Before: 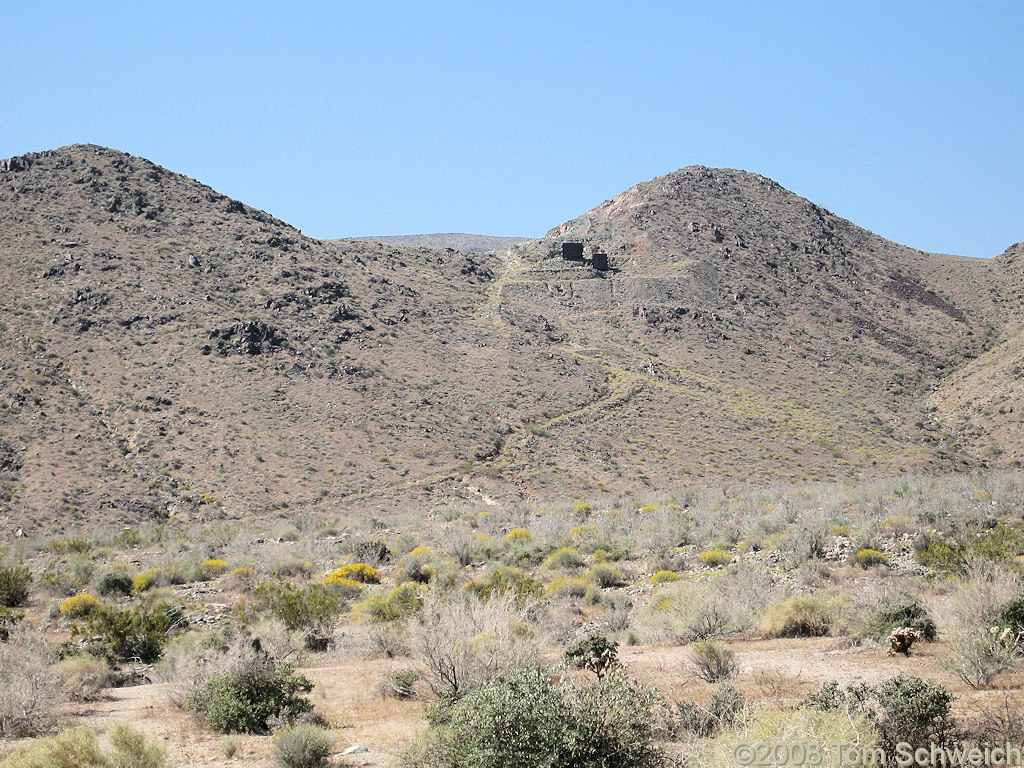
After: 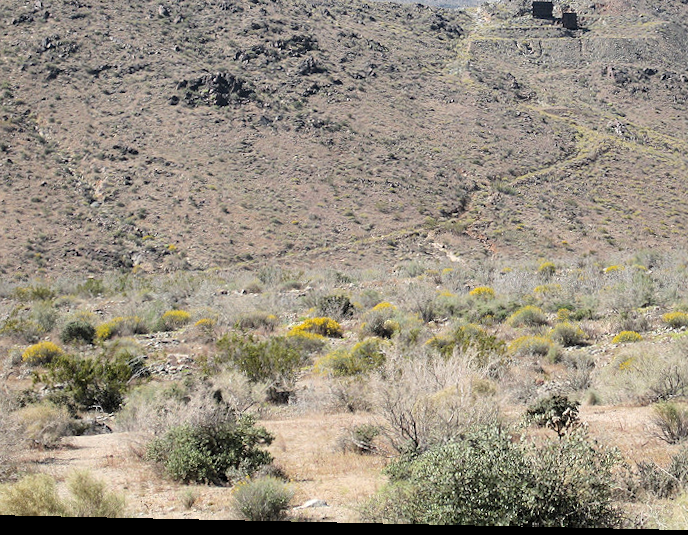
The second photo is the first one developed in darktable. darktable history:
crop and rotate: angle -1.25°, left 3.999%, top 32.24%, right 29.788%
shadows and highlights: shadows 11.63, white point adjustment 1.17, highlights color adjustment 56.71%, soften with gaussian
